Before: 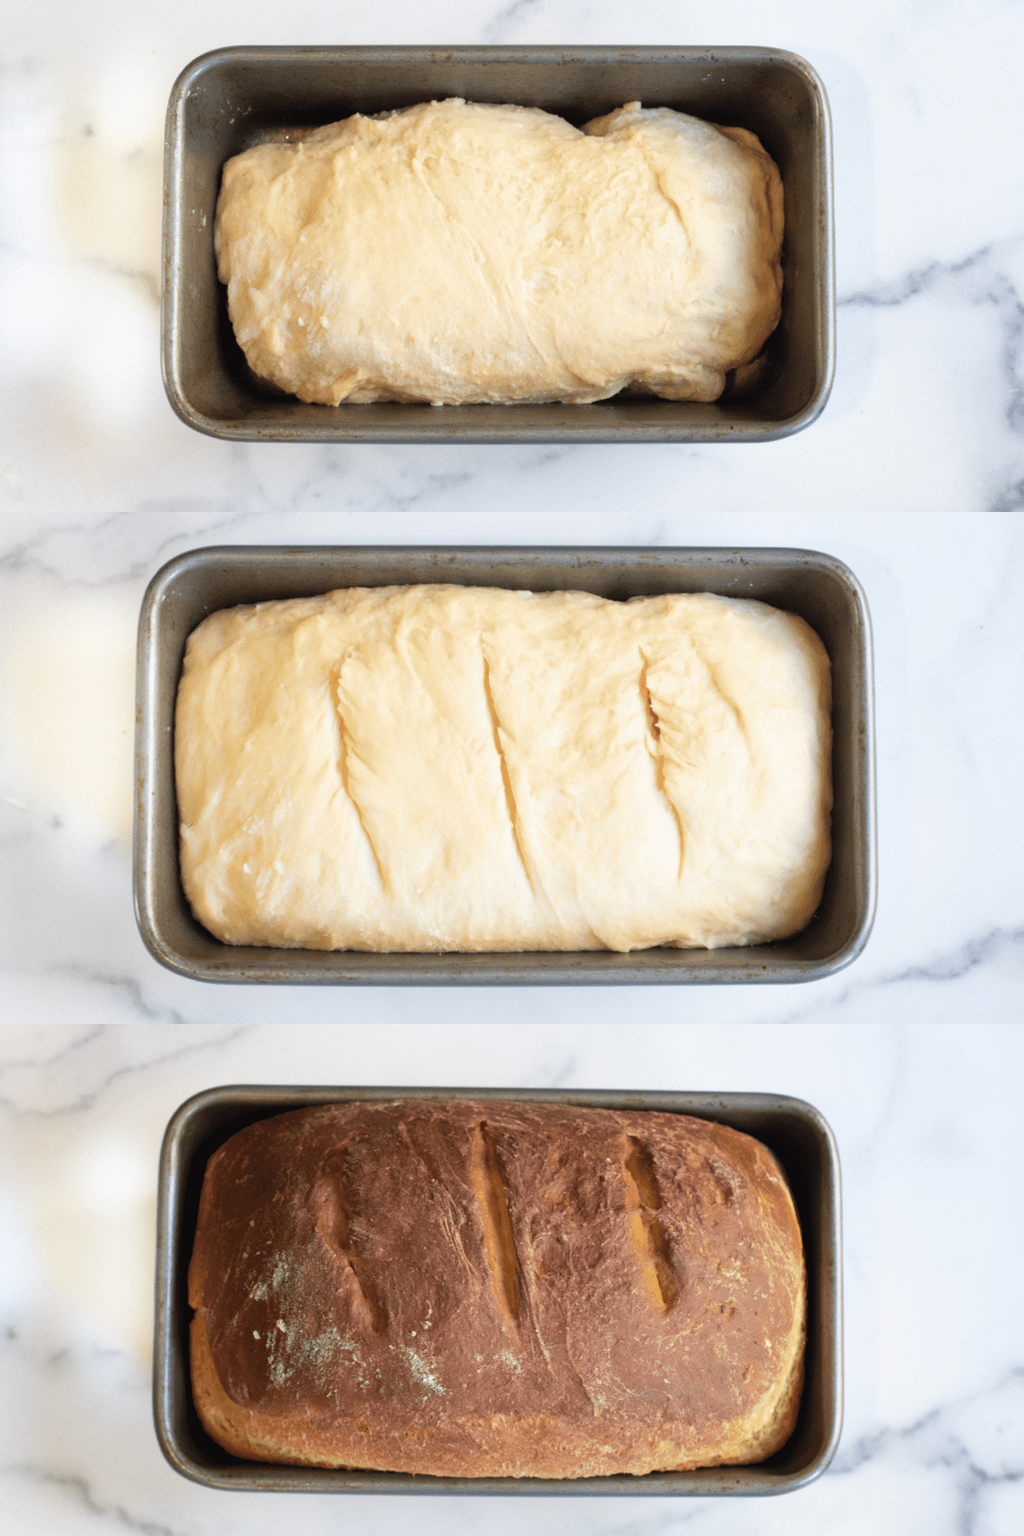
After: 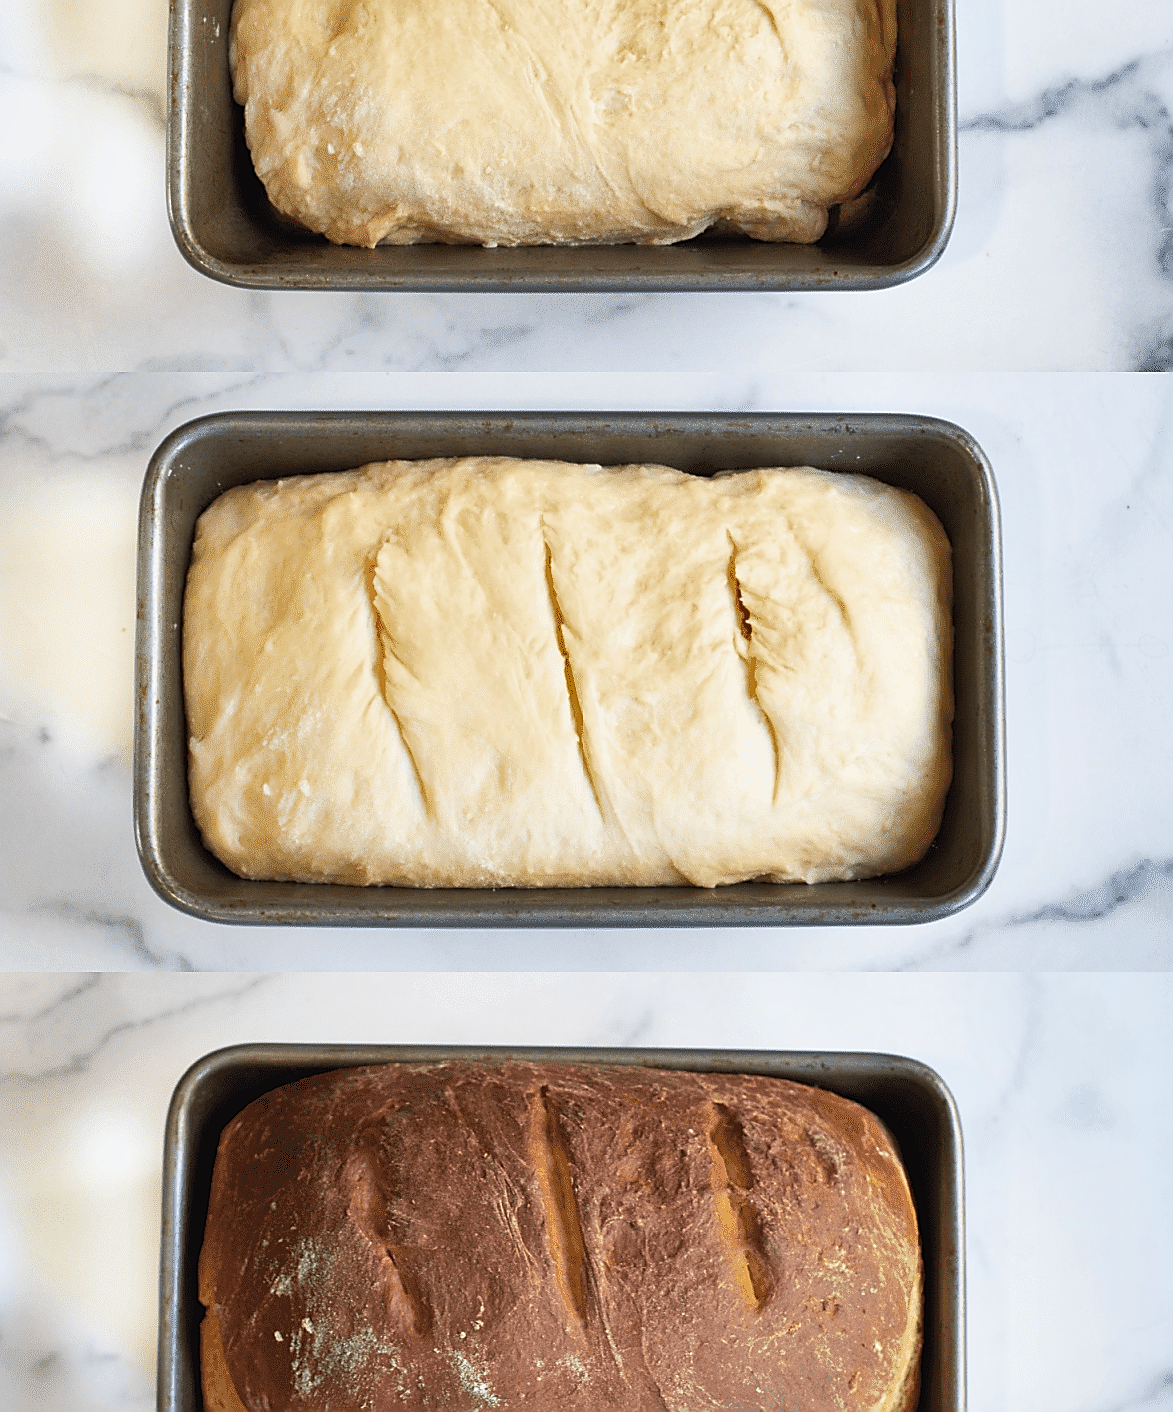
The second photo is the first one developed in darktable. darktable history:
sharpen: radius 1.387, amount 1.258, threshold 0.826
crop and rotate: left 1.863%, top 12.675%, right 0.312%, bottom 8.876%
shadows and highlights: soften with gaussian
